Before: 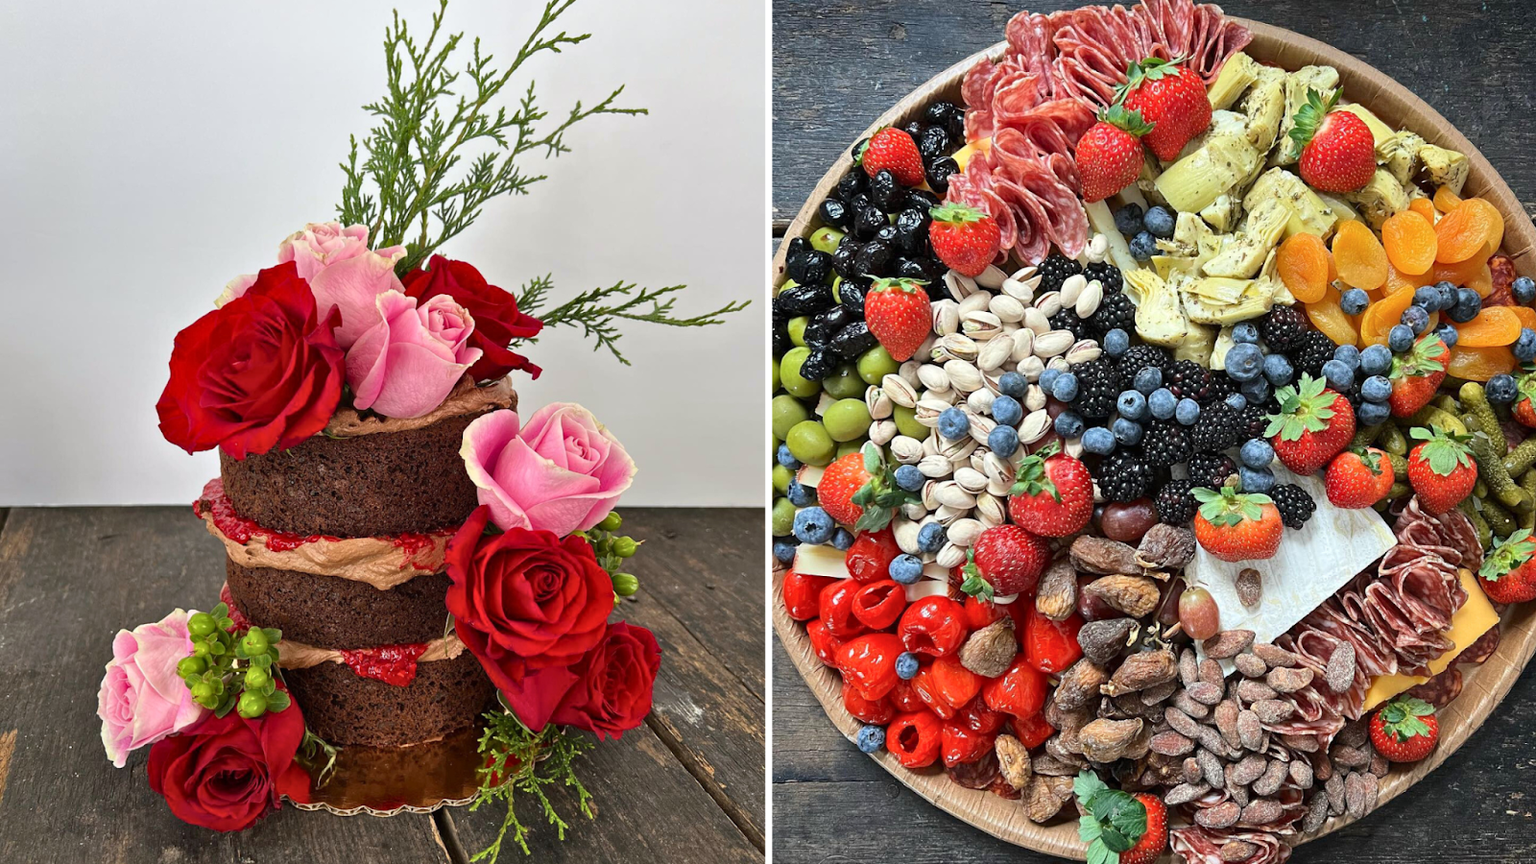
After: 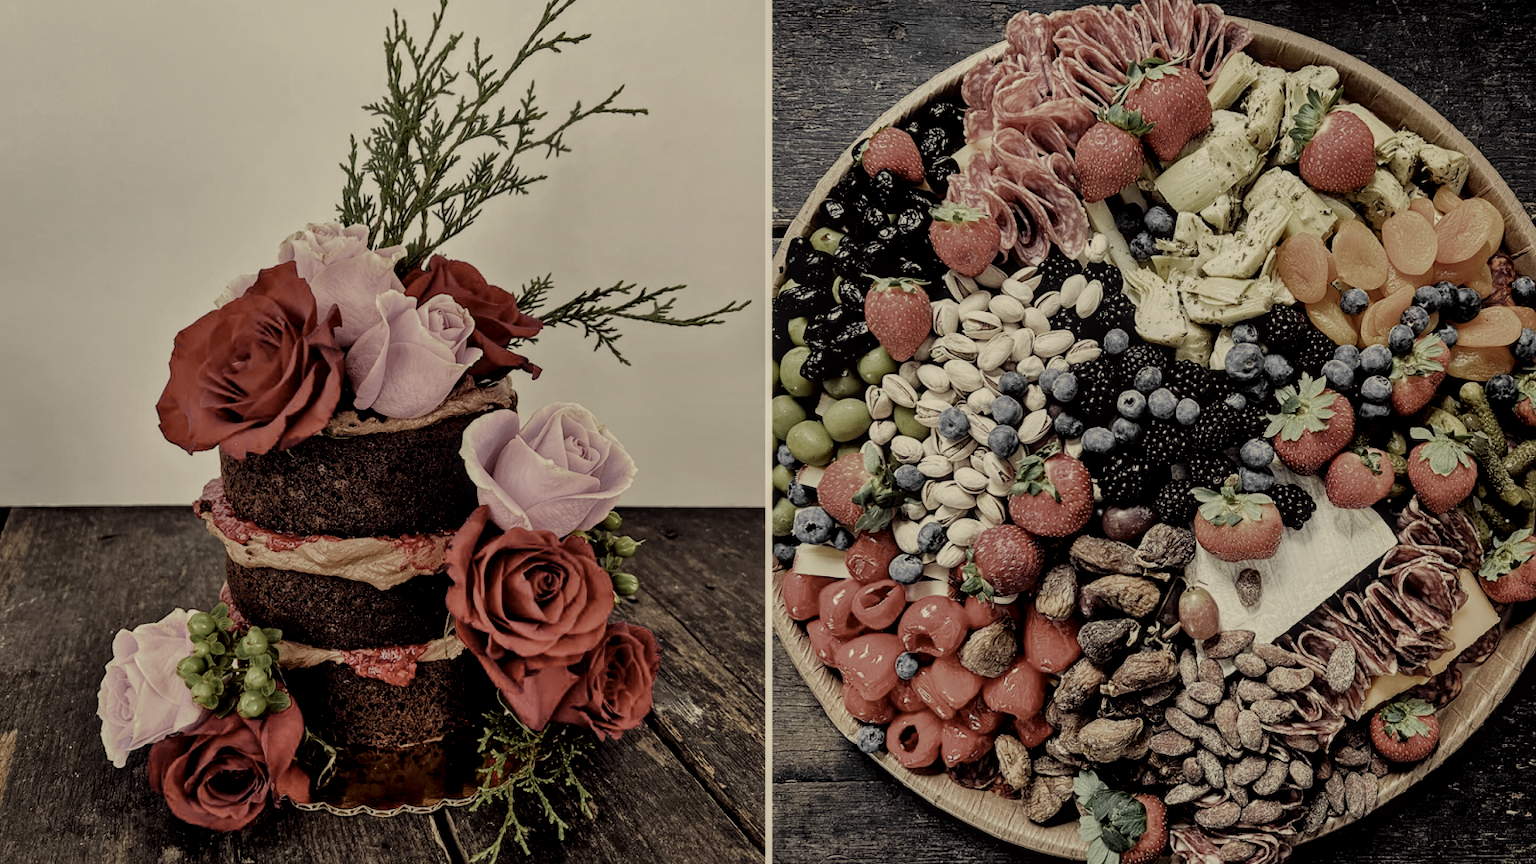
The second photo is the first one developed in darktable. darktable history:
color correction: highlights a* -0.37, highlights b* 39.67, shadows a* 9.83, shadows b* -0.818
local contrast: on, module defaults
contrast brightness saturation: contrast 0.1, brightness -0.276, saturation 0.143
color zones: curves: ch0 [(0, 0.613) (0.01, 0.613) (0.245, 0.448) (0.498, 0.529) (0.642, 0.665) (0.879, 0.777) (0.99, 0.613)]; ch1 [(0, 0.035) (0.121, 0.189) (0.259, 0.197) (0.415, 0.061) (0.589, 0.022) (0.732, 0.022) (0.857, 0.026) (0.991, 0.053)]
filmic rgb: black relative exposure -5.13 EV, white relative exposure 3.95 EV, hardness 2.89, contrast 1.403, highlights saturation mix -20.14%, add noise in highlights 0.002, preserve chrominance max RGB, color science v3 (2019), use custom middle-gray values true, contrast in highlights soft
shadows and highlights: on, module defaults
